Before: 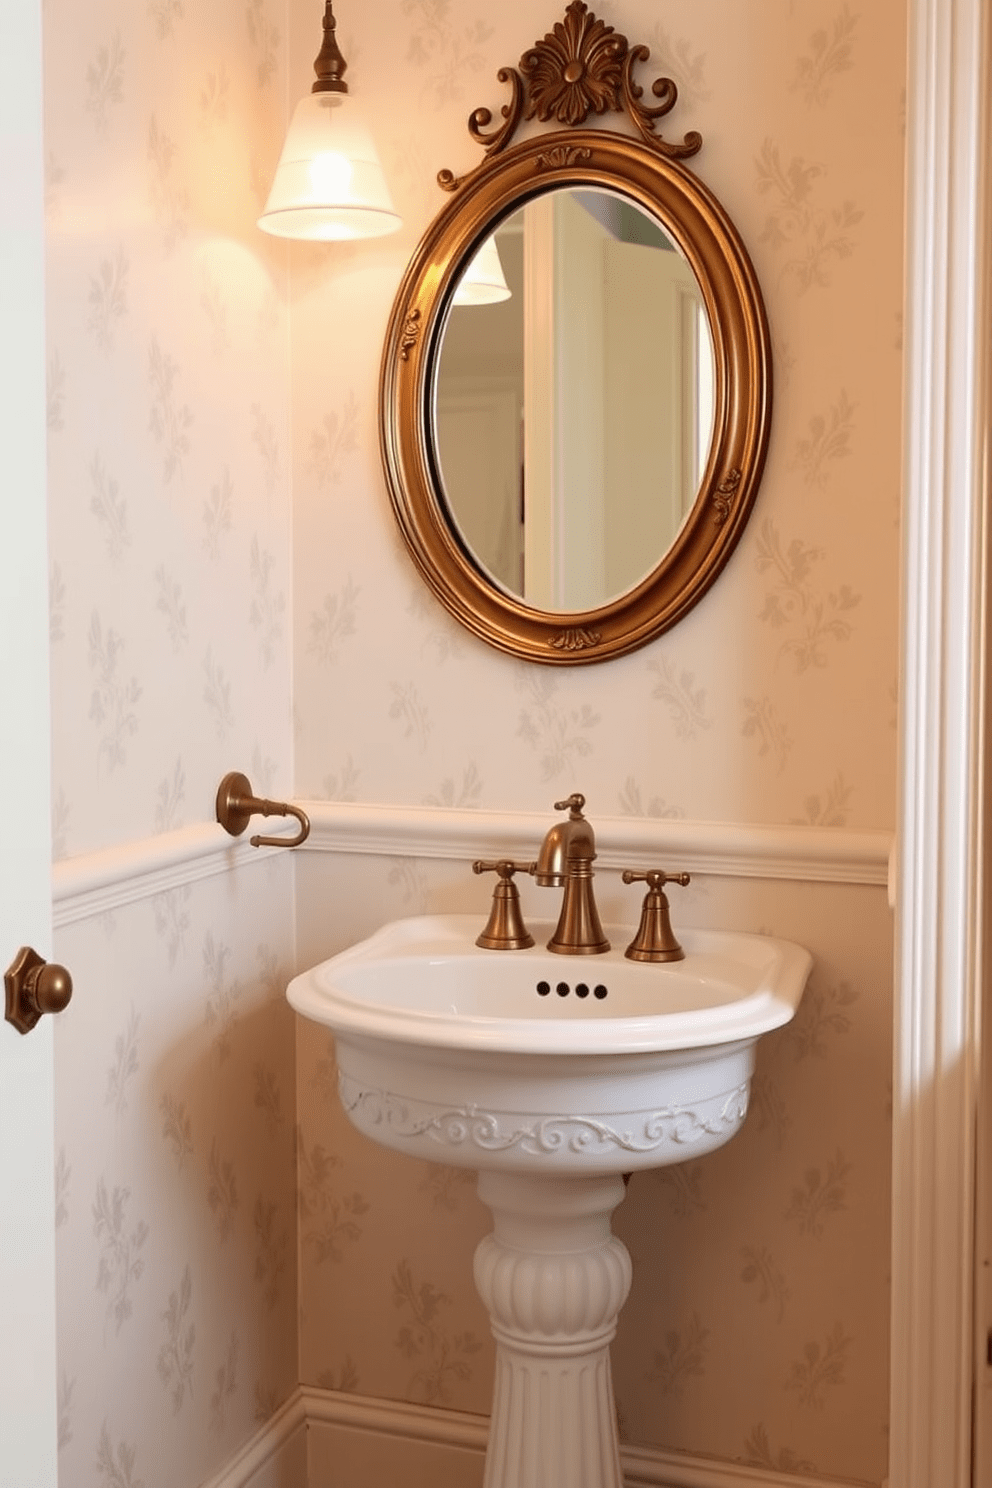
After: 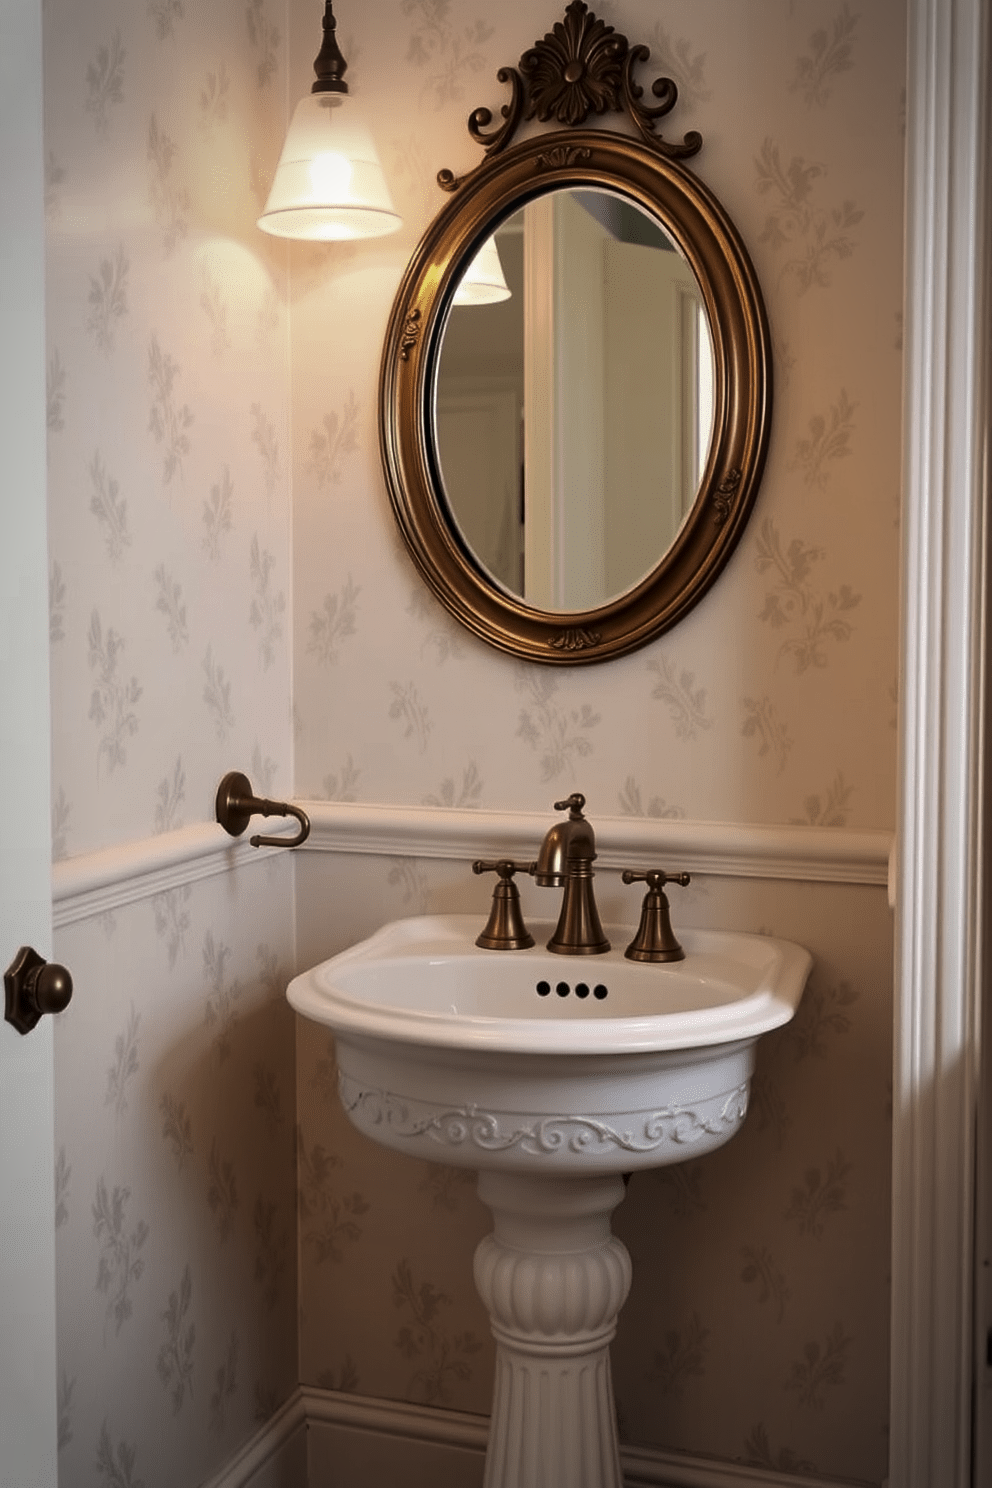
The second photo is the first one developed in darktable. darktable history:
vignetting: automatic ratio true
levels: levels [0, 0.618, 1]
shadows and highlights: shadows 37.27, highlights -28.18, soften with gaussian
bloom: size 13.65%, threshold 98.39%, strength 4.82%
exposure: black level correction 0.001, compensate highlight preservation false
